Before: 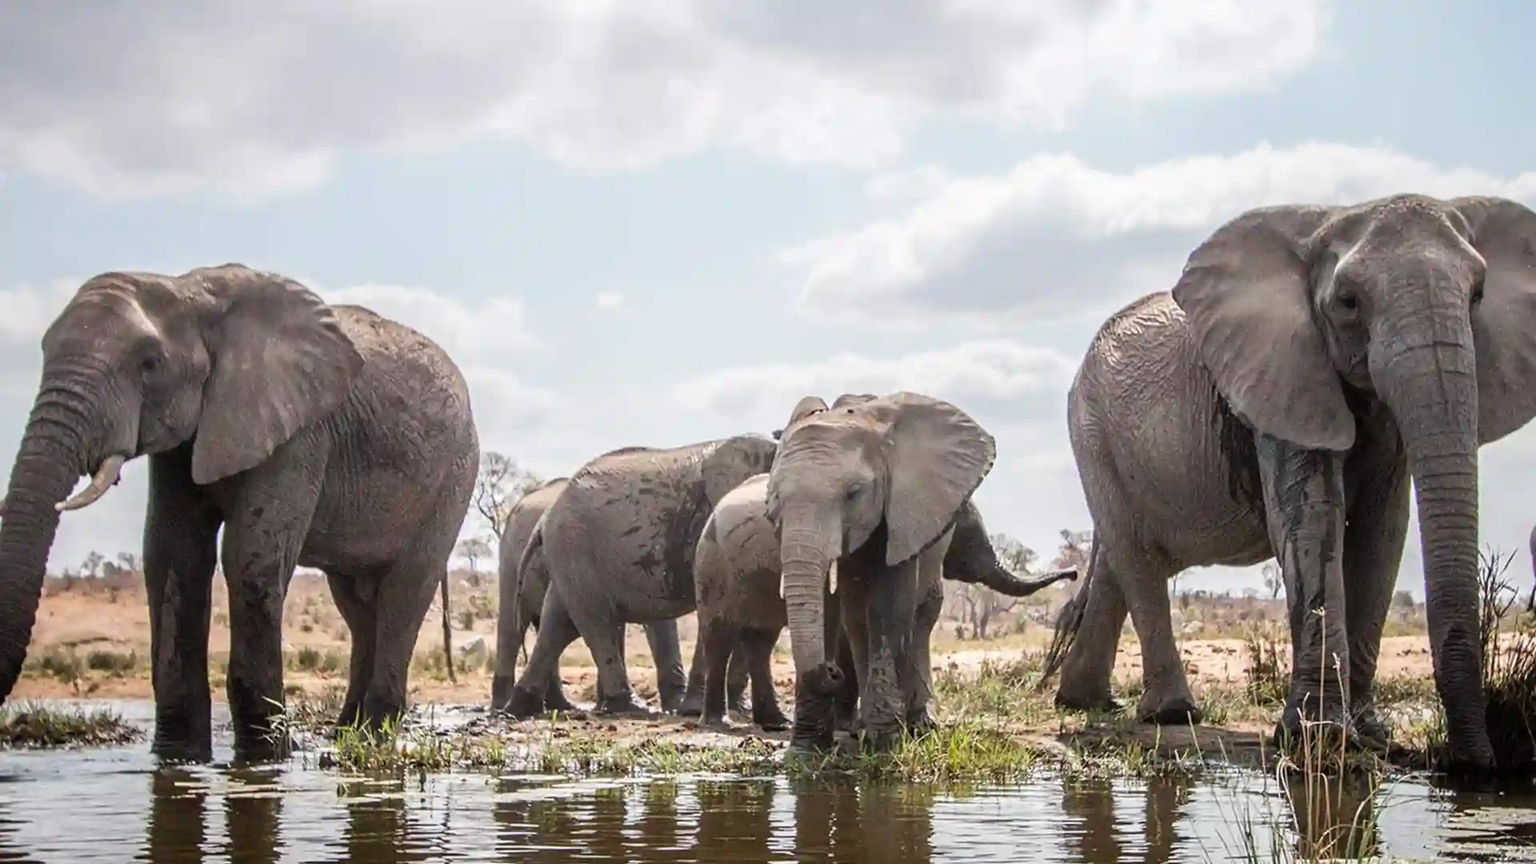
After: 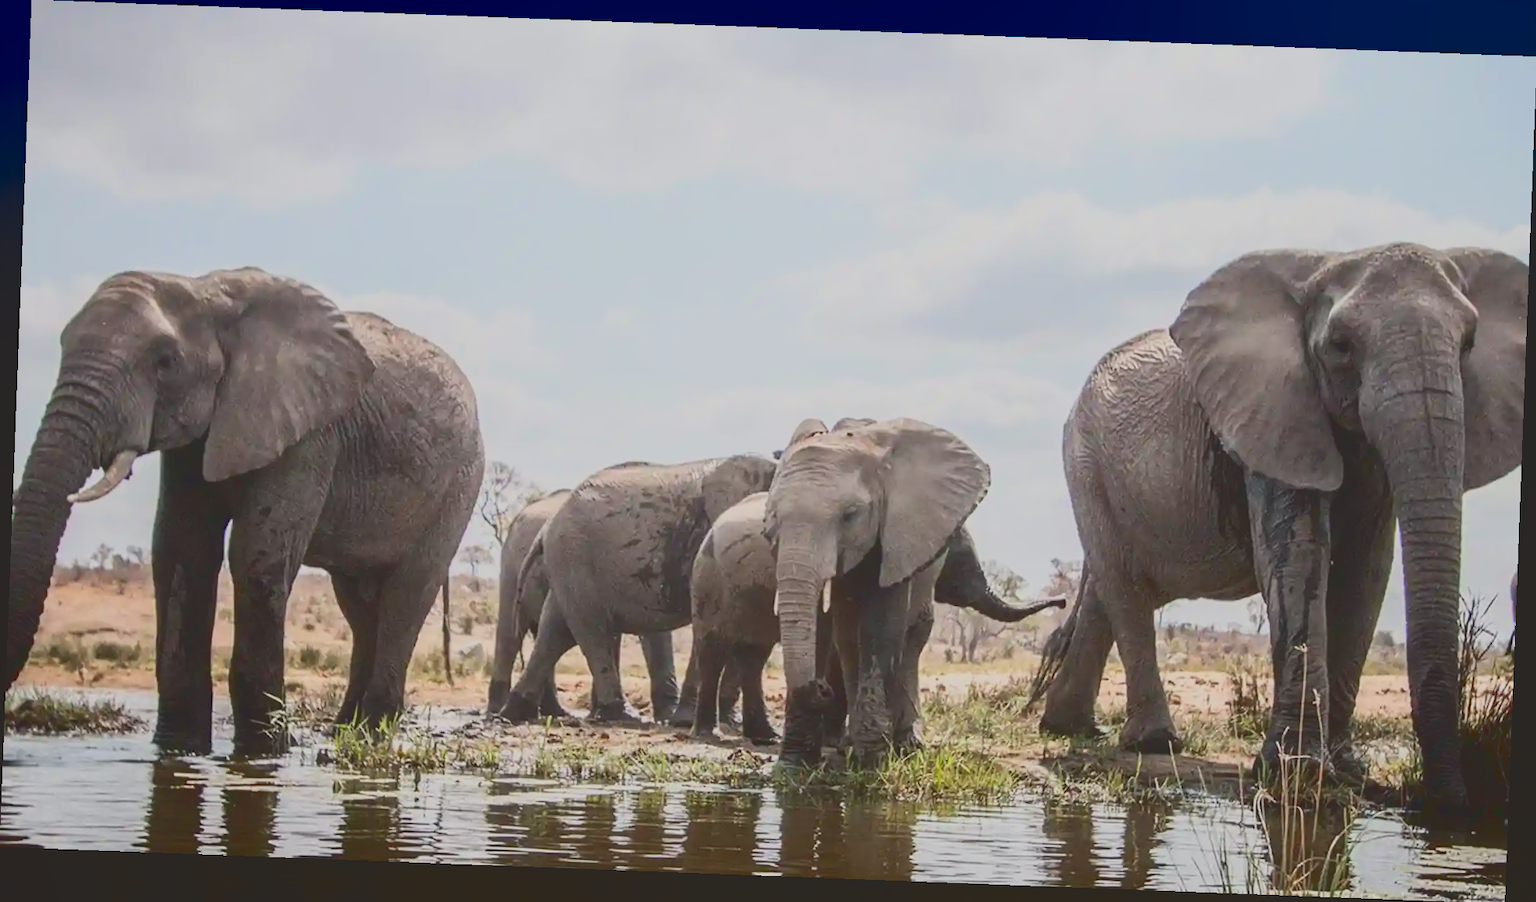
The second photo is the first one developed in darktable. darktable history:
contrast equalizer: octaves 7, y [[0.6 ×6], [0.55 ×6], [0 ×6], [0 ×6], [0 ×6]], mix -0.3
tone curve: curves: ch0 [(0, 0.148) (0.191, 0.225) (0.712, 0.695) (0.864, 0.797) (1, 0.839)]
rotate and perspective: rotation 2.17°, automatic cropping off
